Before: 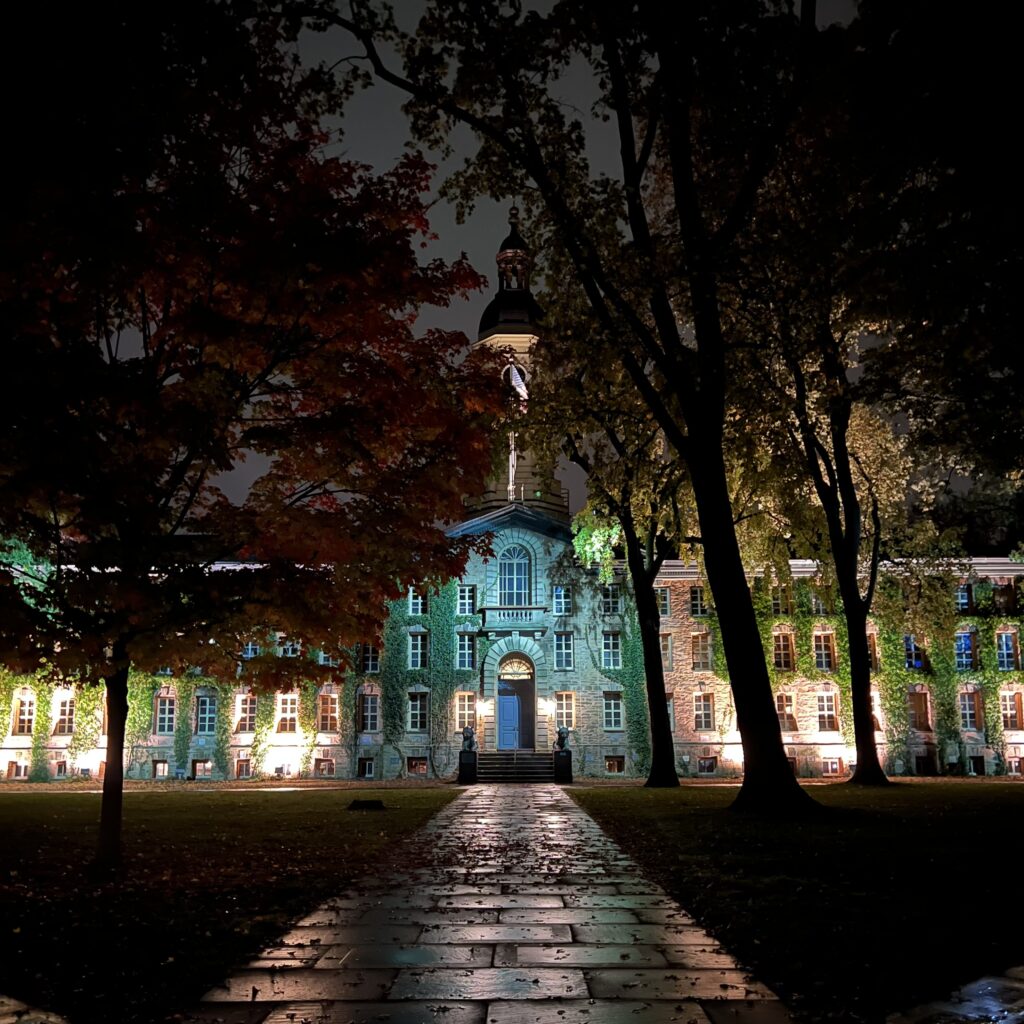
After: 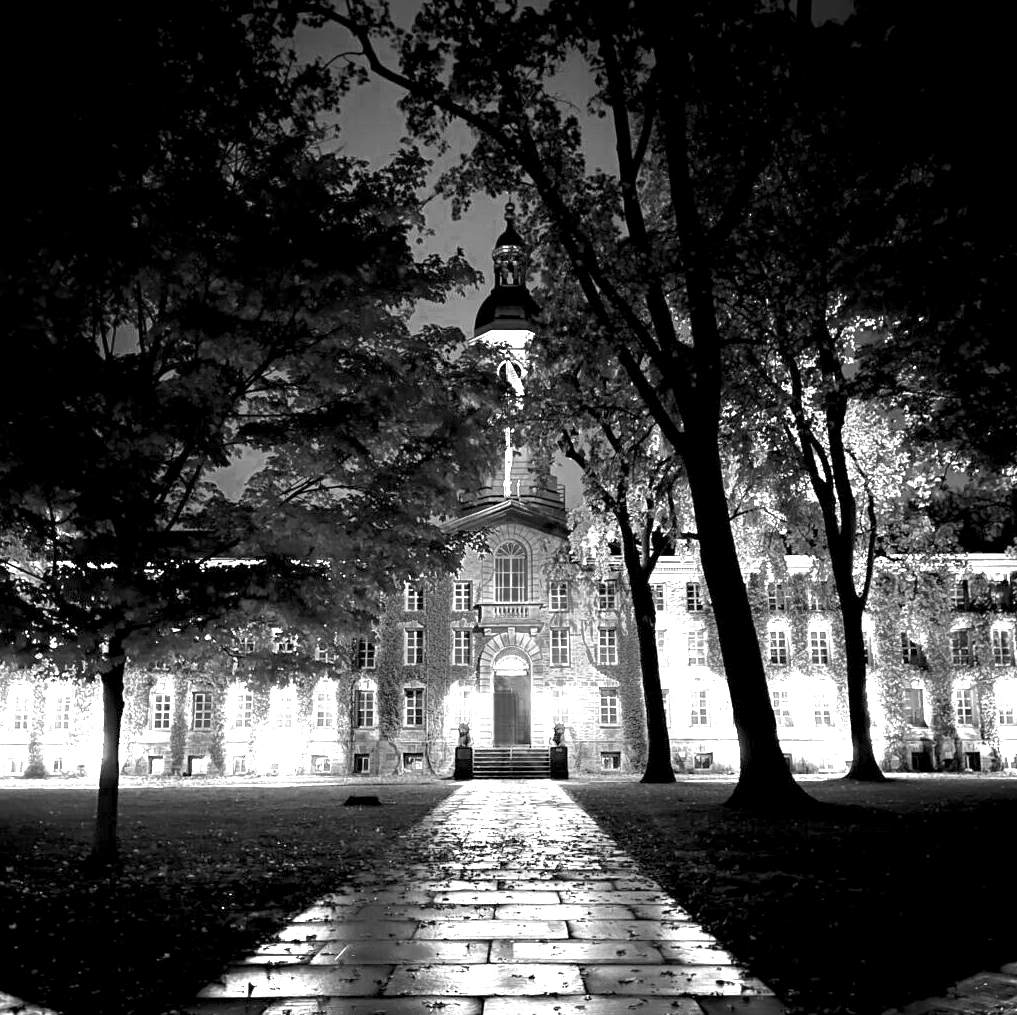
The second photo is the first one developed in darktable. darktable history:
exposure: black level correction 0.001, exposure 2.607 EV, compensate exposure bias true, compensate highlight preservation false
crop: left 0.434%, top 0.485%, right 0.244%, bottom 0.386%
color zones: curves: ch0 [(0, 0.553) (0.123, 0.58) (0.23, 0.419) (0.468, 0.155) (0.605, 0.132) (0.723, 0.063) (0.833, 0.172) (0.921, 0.468)]; ch1 [(0.025, 0.645) (0.229, 0.584) (0.326, 0.551) (0.537, 0.446) (0.599, 0.911) (0.708, 1) (0.805, 0.944)]; ch2 [(0.086, 0.468) (0.254, 0.464) (0.638, 0.564) (0.702, 0.592) (0.768, 0.564)]
monochrome: on, module defaults
shadows and highlights: shadows -40.15, highlights 62.88, soften with gaussian
